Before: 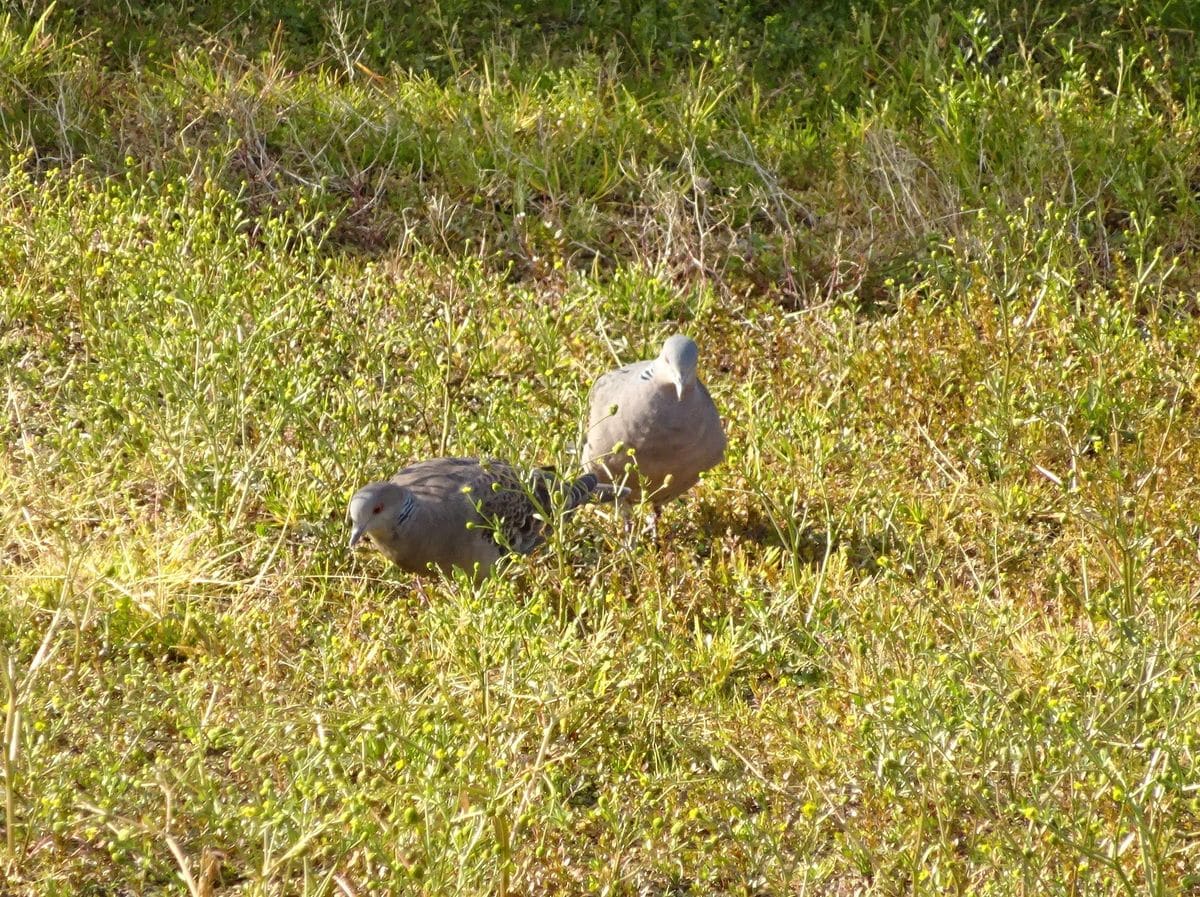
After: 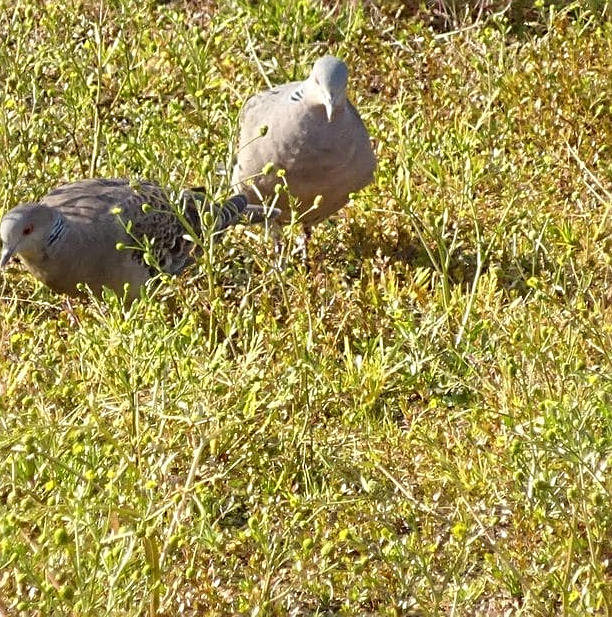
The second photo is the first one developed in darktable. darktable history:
crop and rotate: left 29.182%, top 31.137%, right 19.814%
sharpen: on, module defaults
color correction: highlights b* -0.06
